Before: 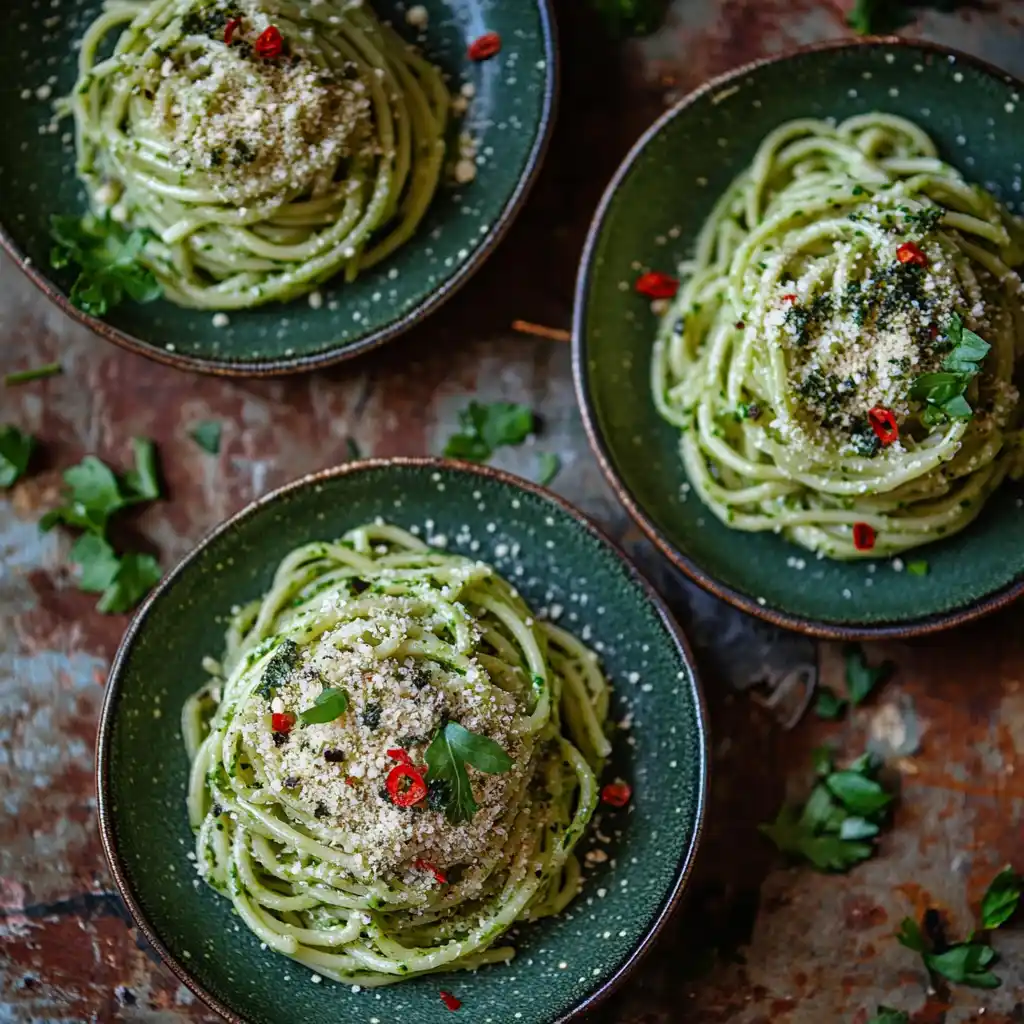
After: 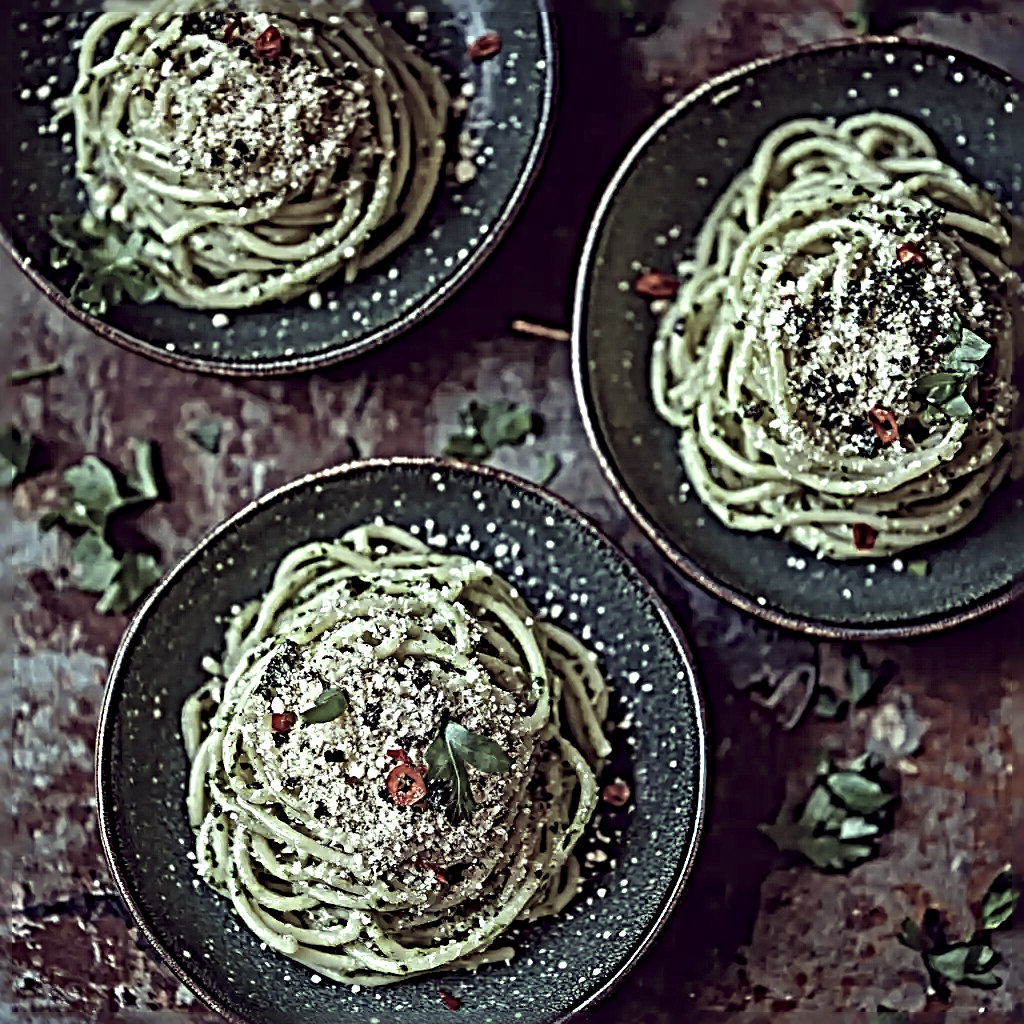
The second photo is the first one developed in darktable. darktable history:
tone equalizer: edges refinement/feathering 500, mask exposure compensation -1.57 EV, preserve details no
color correction: highlights a* -20.53, highlights b* 19.99, shadows a* 19.55, shadows b* -20.61, saturation 0.453
sharpen: radius 6.267, amount 1.783, threshold 0.128
